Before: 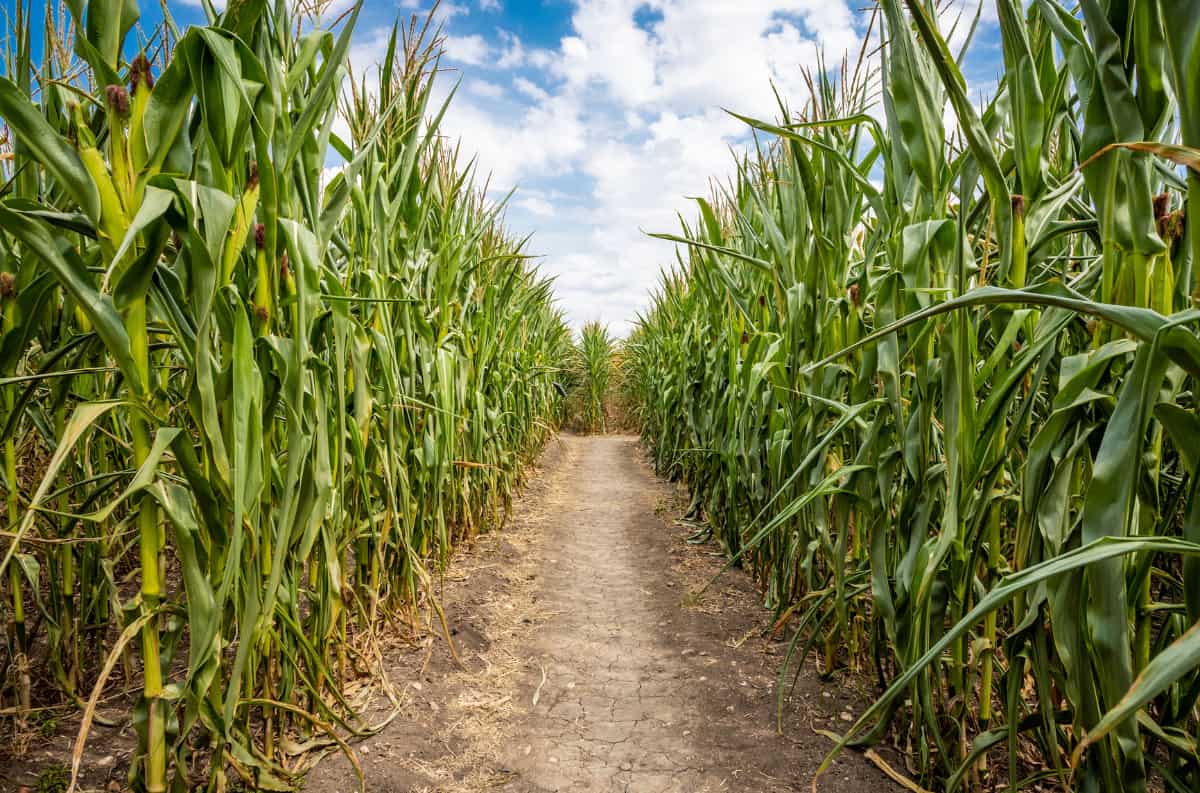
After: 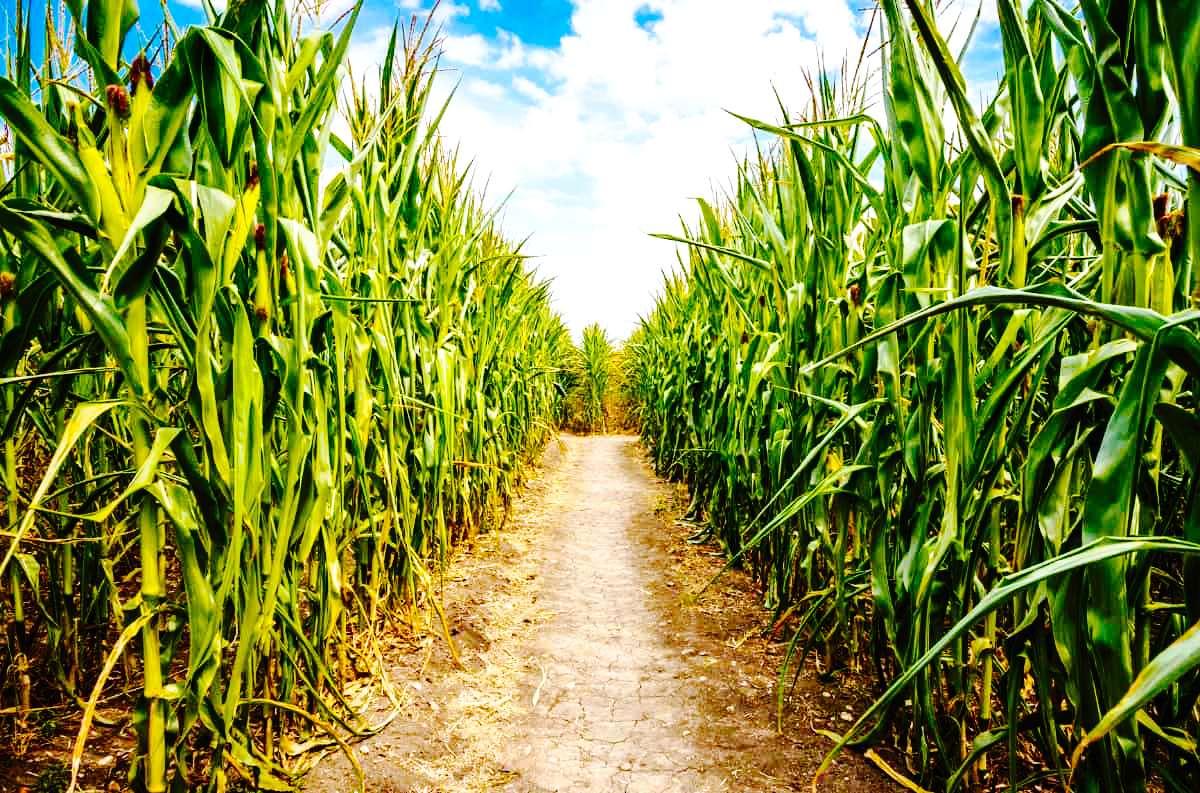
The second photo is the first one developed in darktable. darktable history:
white balance: red 0.983, blue 1.036
color balance rgb: linear chroma grading › global chroma 9%, perceptual saturation grading › global saturation 36%, perceptual saturation grading › shadows 35%, perceptual brilliance grading › global brilliance 15%, perceptual brilliance grading › shadows -35%, global vibrance 15%
base curve: curves: ch0 [(0, 0) (0.032, 0.025) (0.121, 0.166) (0.206, 0.329) (0.605, 0.79) (1, 1)], preserve colors none
tone curve: curves: ch0 [(0, 0) (0.003, 0.012) (0.011, 0.014) (0.025, 0.019) (0.044, 0.028) (0.069, 0.039) (0.1, 0.056) (0.136, 0.093) (0.177, 0.147) (0.224, 0.214) (0.277, 0.29) (0.335, 0.381) (0.399, 0.476) (0.468, 0.557) (0.543, 0.635) (0.623, 0.697) (0.709, 0.764) (0.801, 0.831) (0.898, 0.917) (1, 1)], preserve colors none
